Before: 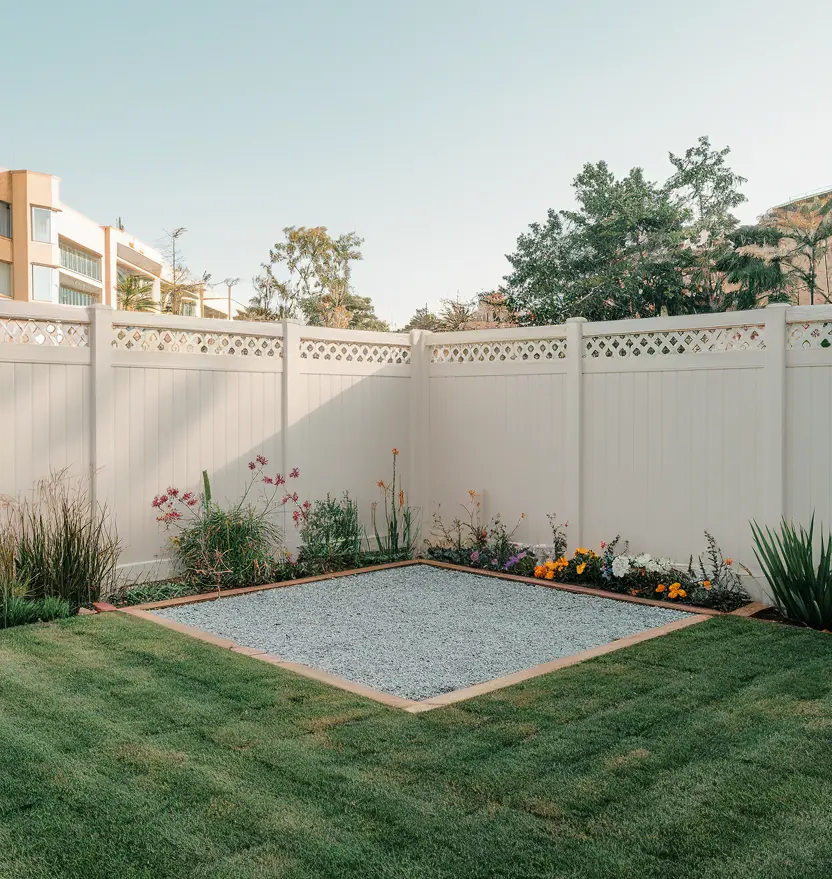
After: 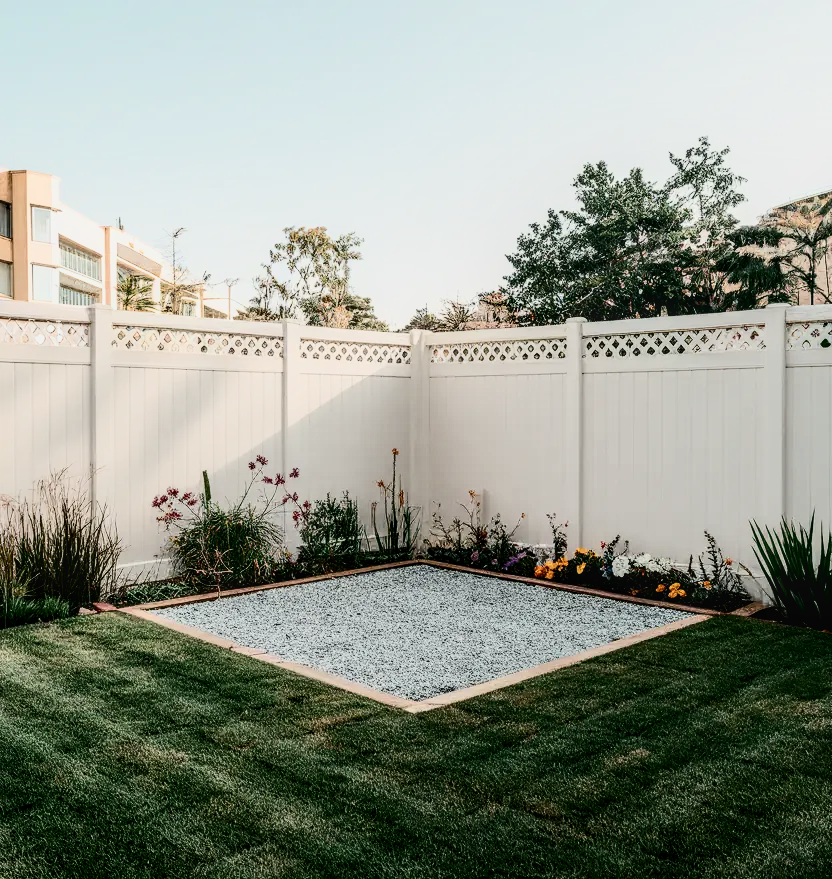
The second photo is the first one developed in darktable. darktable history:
local contrast: on, module defaults
contrast brightness saturation: contrast 0.513, saturation -0.095
filmic rgb: black relative exposure -7.65 EV, white relative exposure 4.56 EV, threshold 2.95 EV, hardness 3.61, color science v6 (2022), enable highlight reconstruction true
exposure: black level correction 0.009, exposure -0.167 EV, compensate highlight preservation false
